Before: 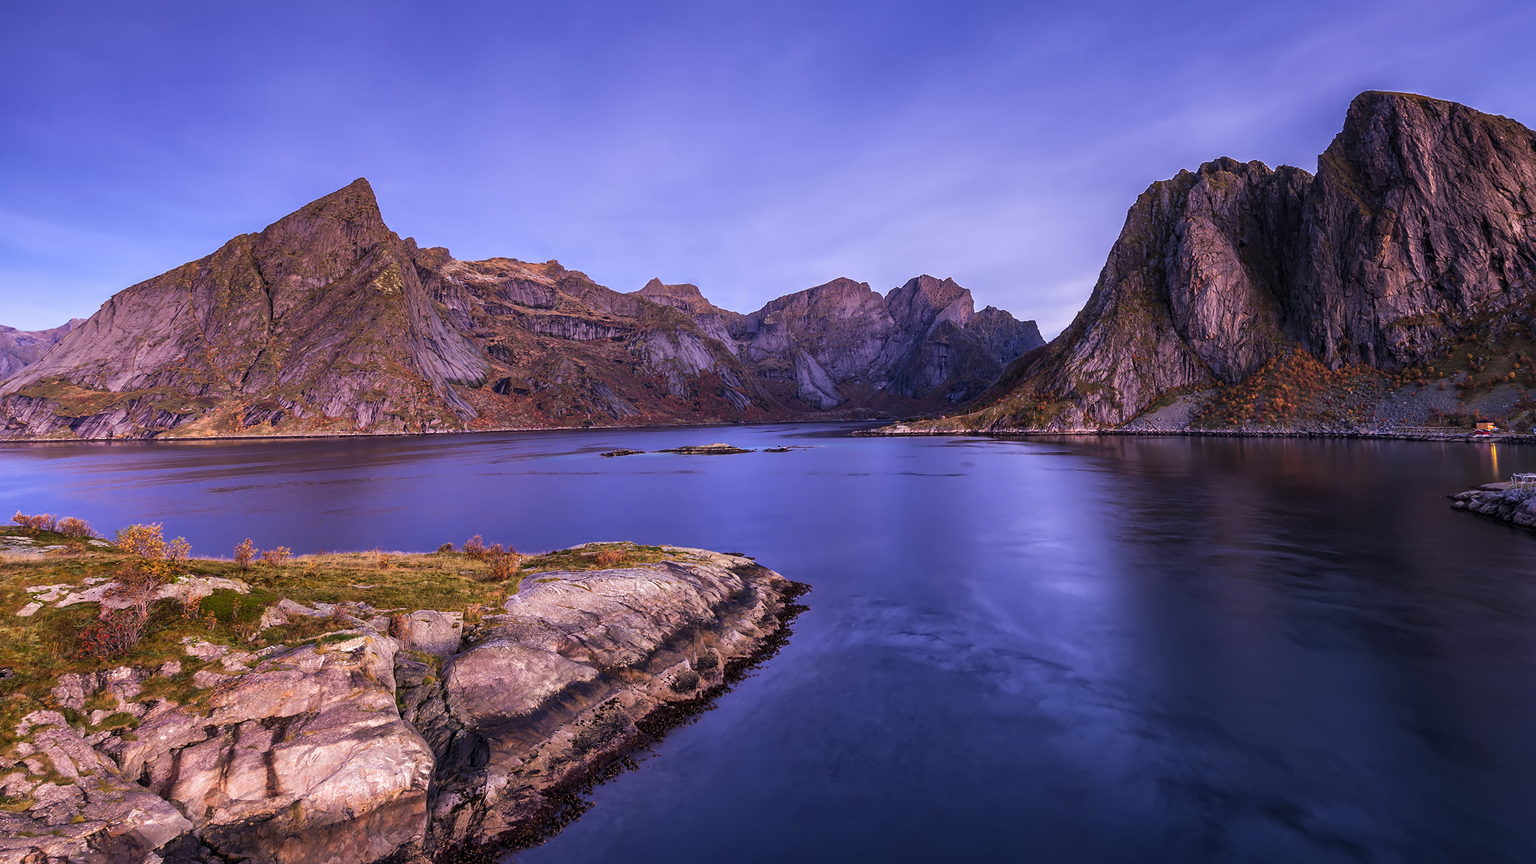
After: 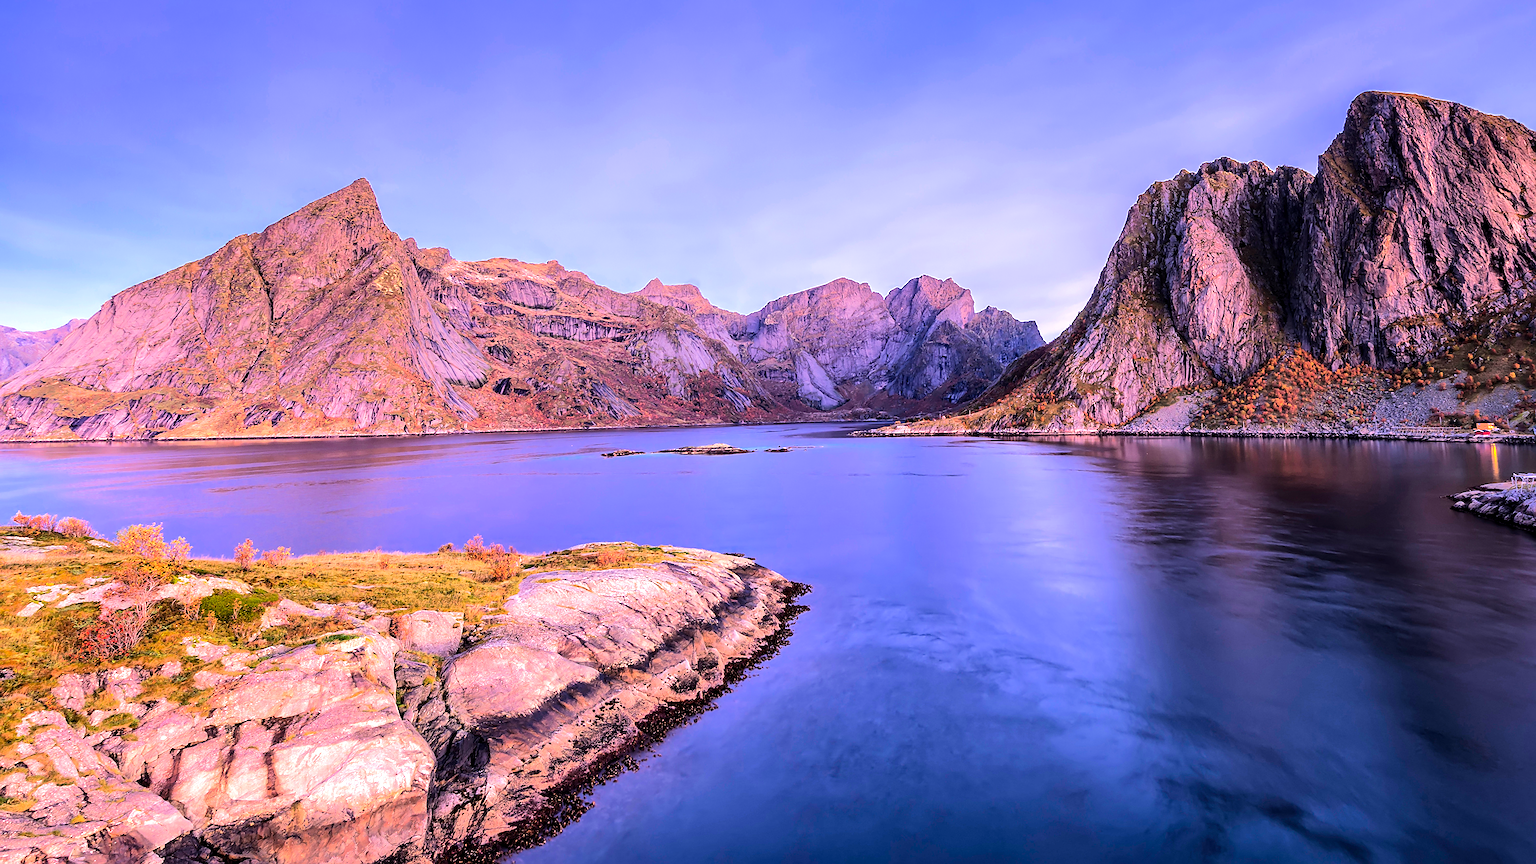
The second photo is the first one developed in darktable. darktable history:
exposure: black level correction 0.001, exposure 0.5 EV, compensate exposure bias true, compensate highlight preservation false
tone equalizer: -7 EV 0.162 EV, -6 EV 0.636 EV, -5 EV 1.12 EV, -4 EV 1.37 EV, -3 EV 1.15 EV, -2 EV 0.6 EV, -1 EV 0.149 EV, edges refinement/feathering 500, mask exposure compensation -1.57 EV, preserve details no
sharpen: radius 1.878, amount 0.415, threshold 1.719
